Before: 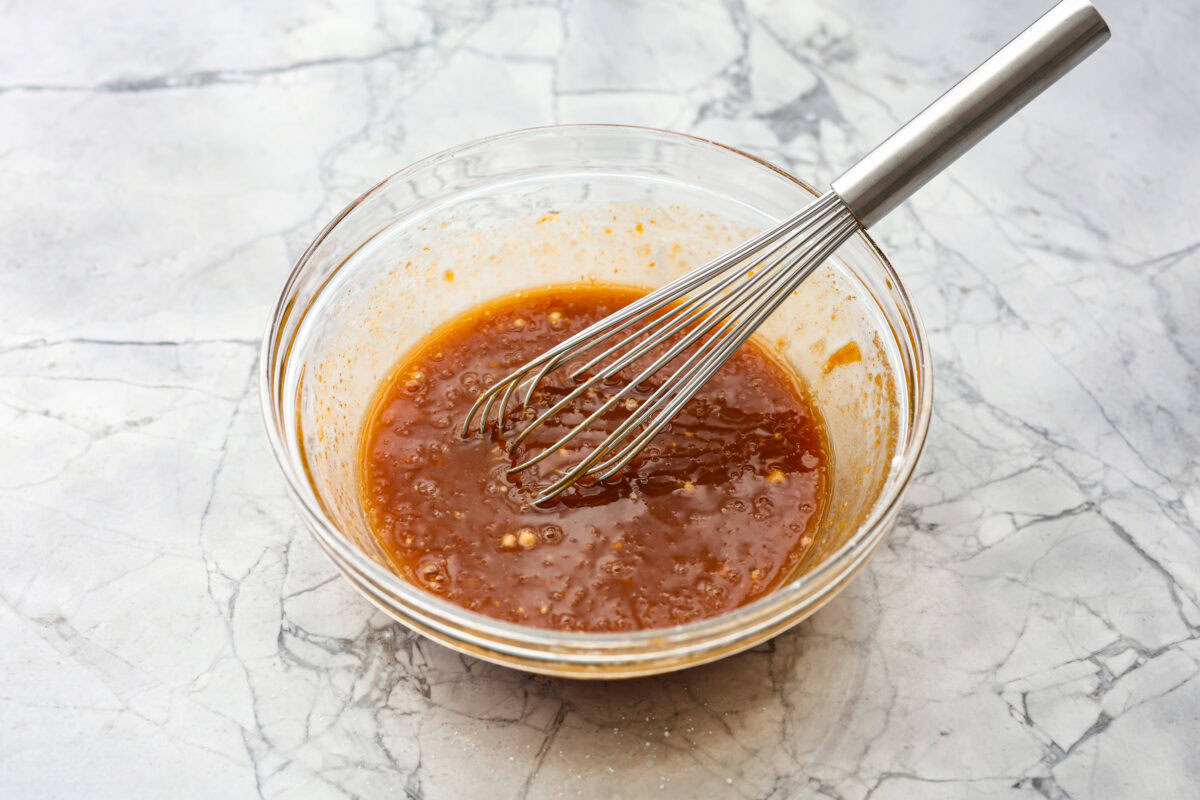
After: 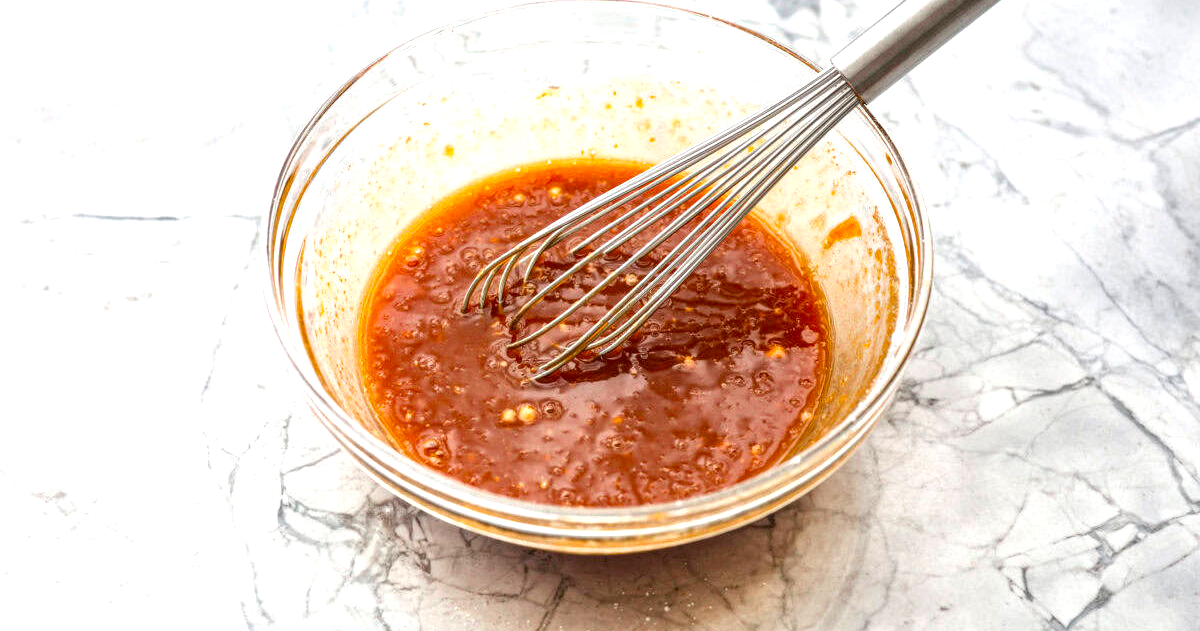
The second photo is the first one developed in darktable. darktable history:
local contrast: on, module defaults
crop and rotate: top 15.742%, bottom 5.302%
exposure: black level correction 0, exposure 0.498 EV, compensate highlight preservation false
